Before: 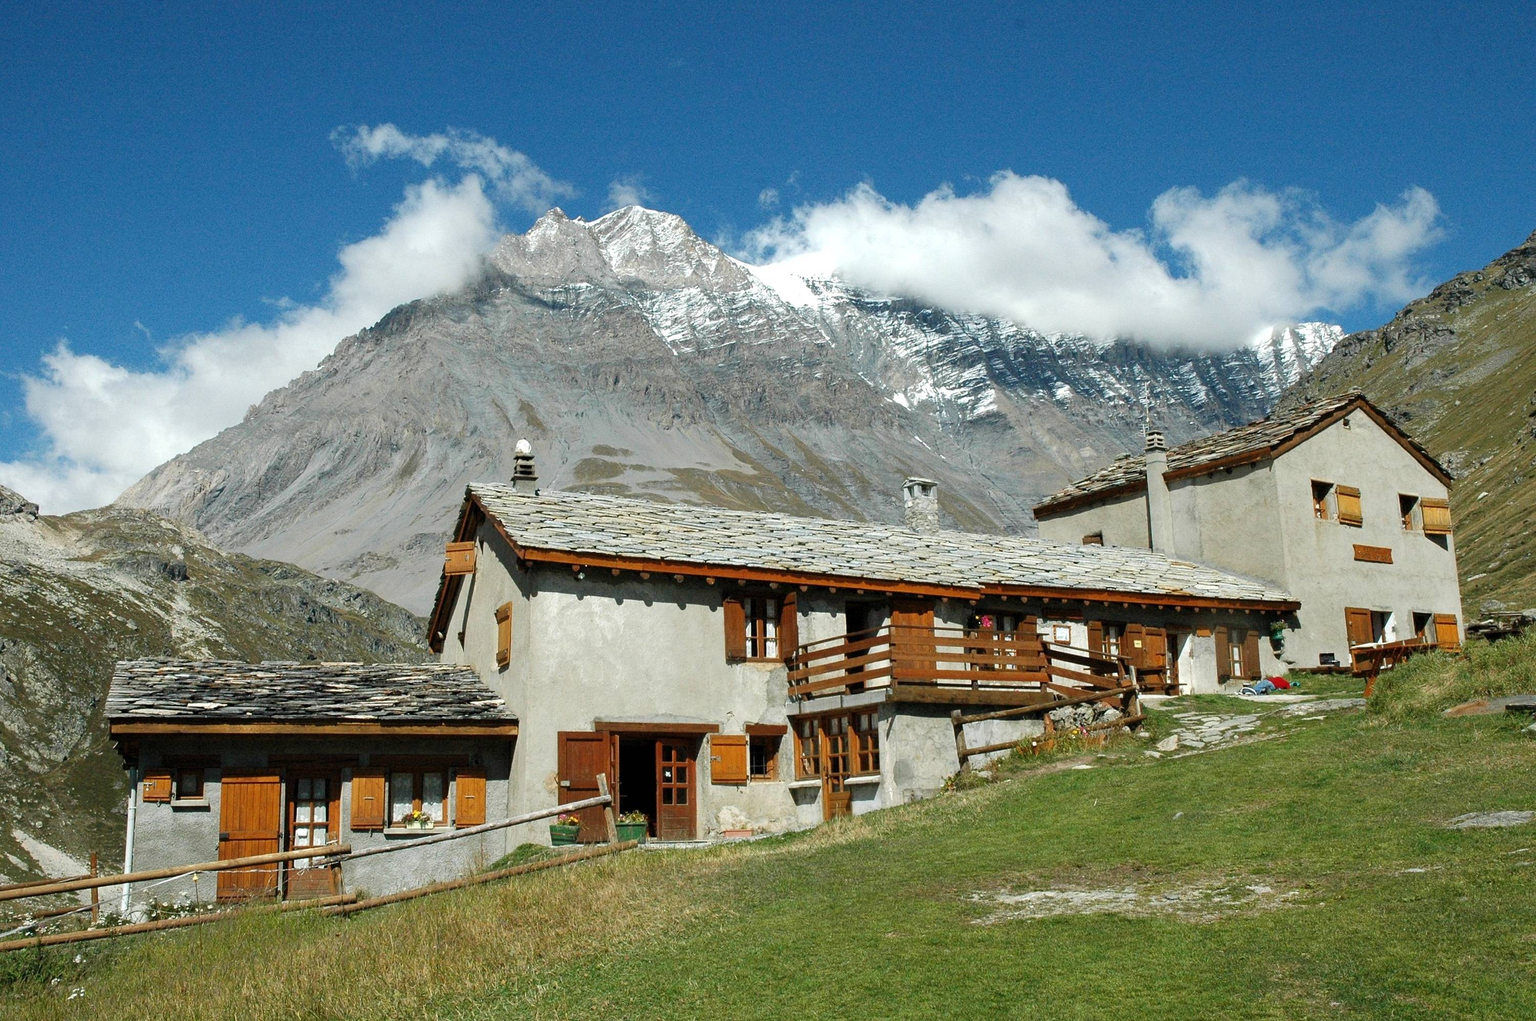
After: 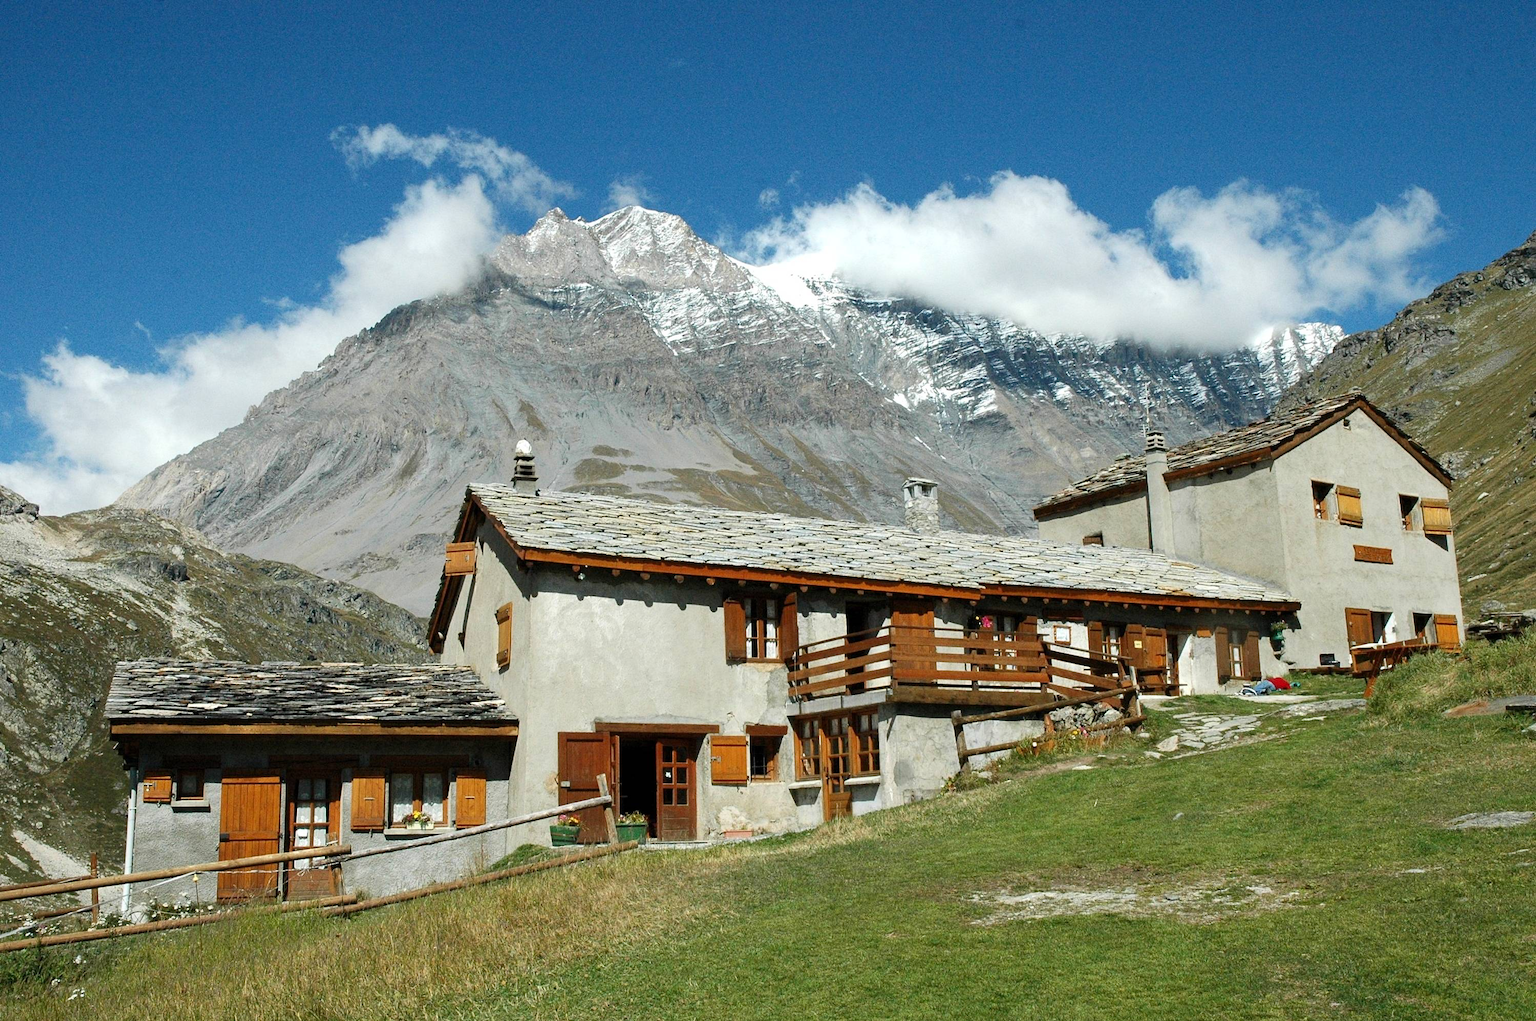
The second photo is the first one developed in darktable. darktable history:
contrast brightness saturation: contrast 0.103, brightness 0.017, saturation 0.019
